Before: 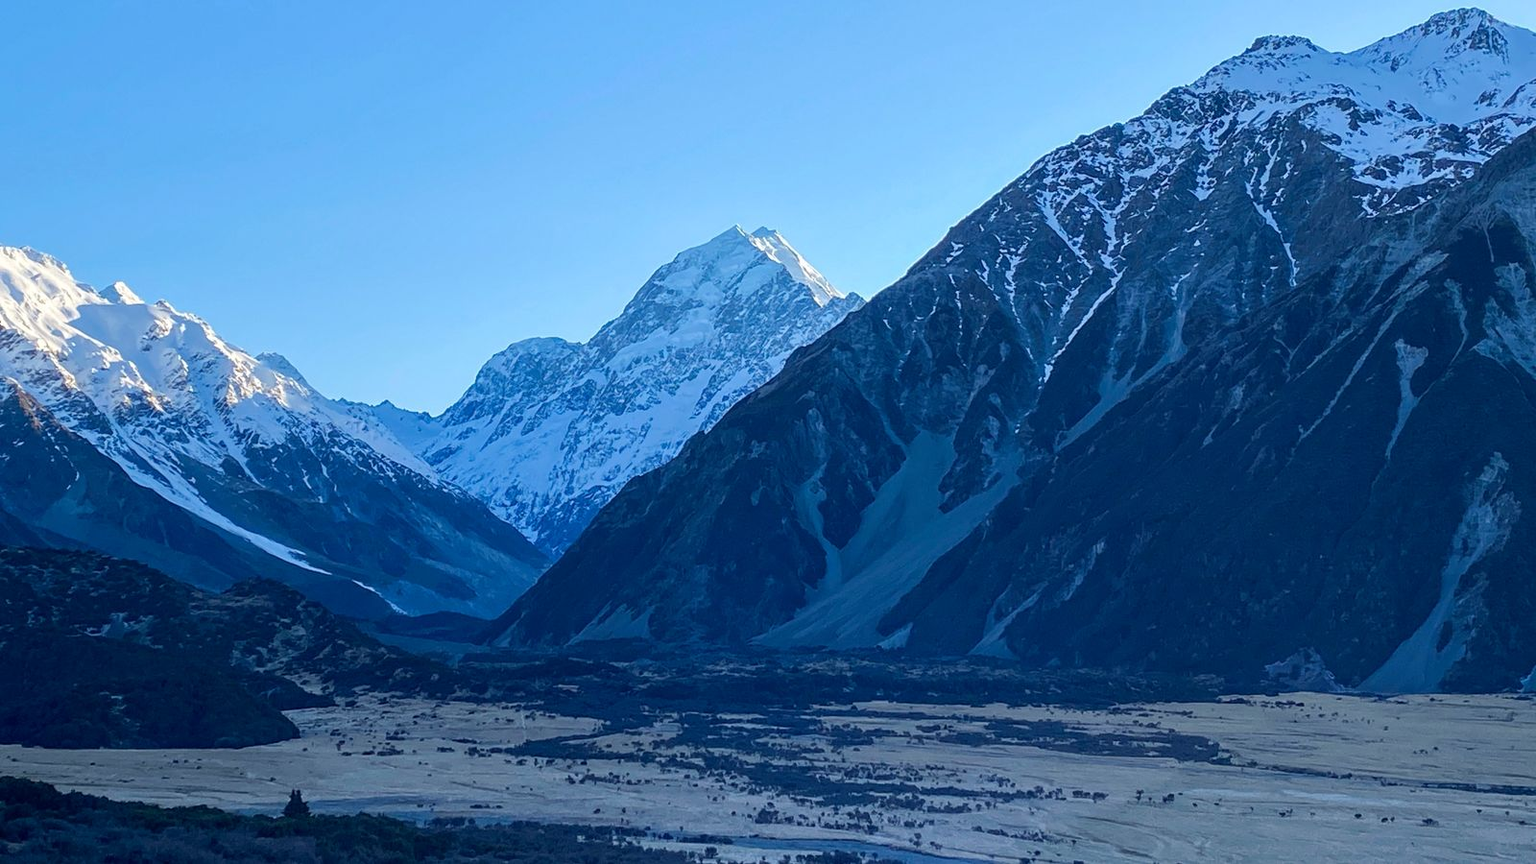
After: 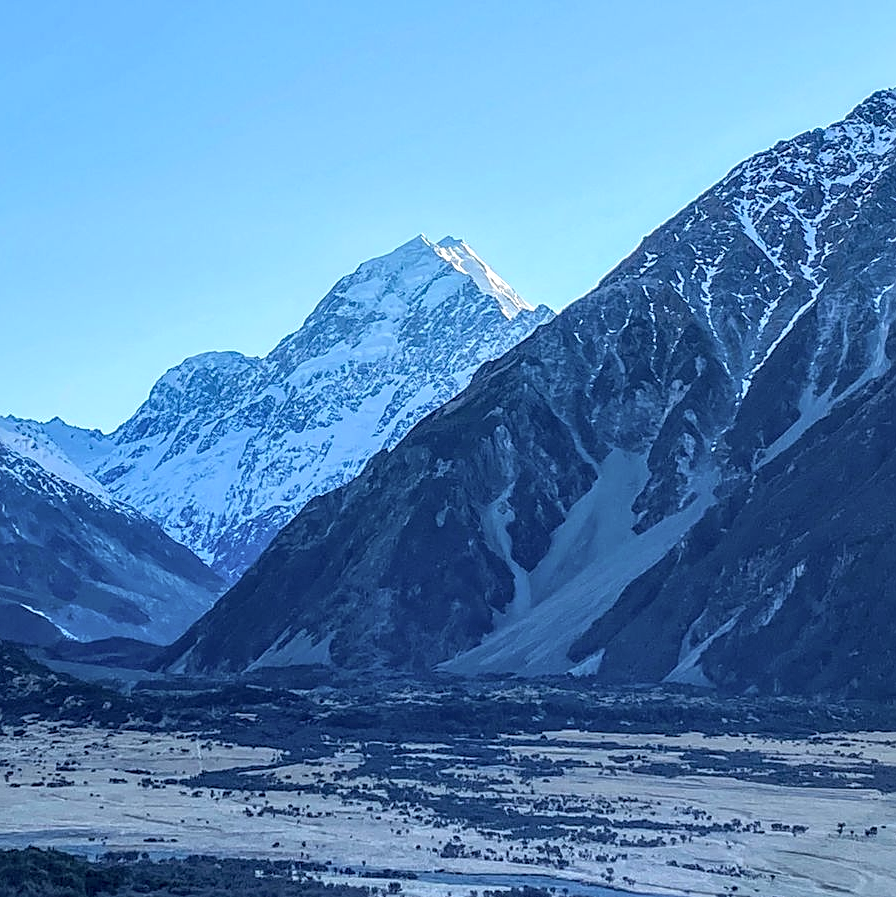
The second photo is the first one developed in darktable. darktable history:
contrast brightness saturation: brightness 0.15
local contrast: detail 150%
sharpen: on, module defaults
crop: left 21.674%, right 22.086%
